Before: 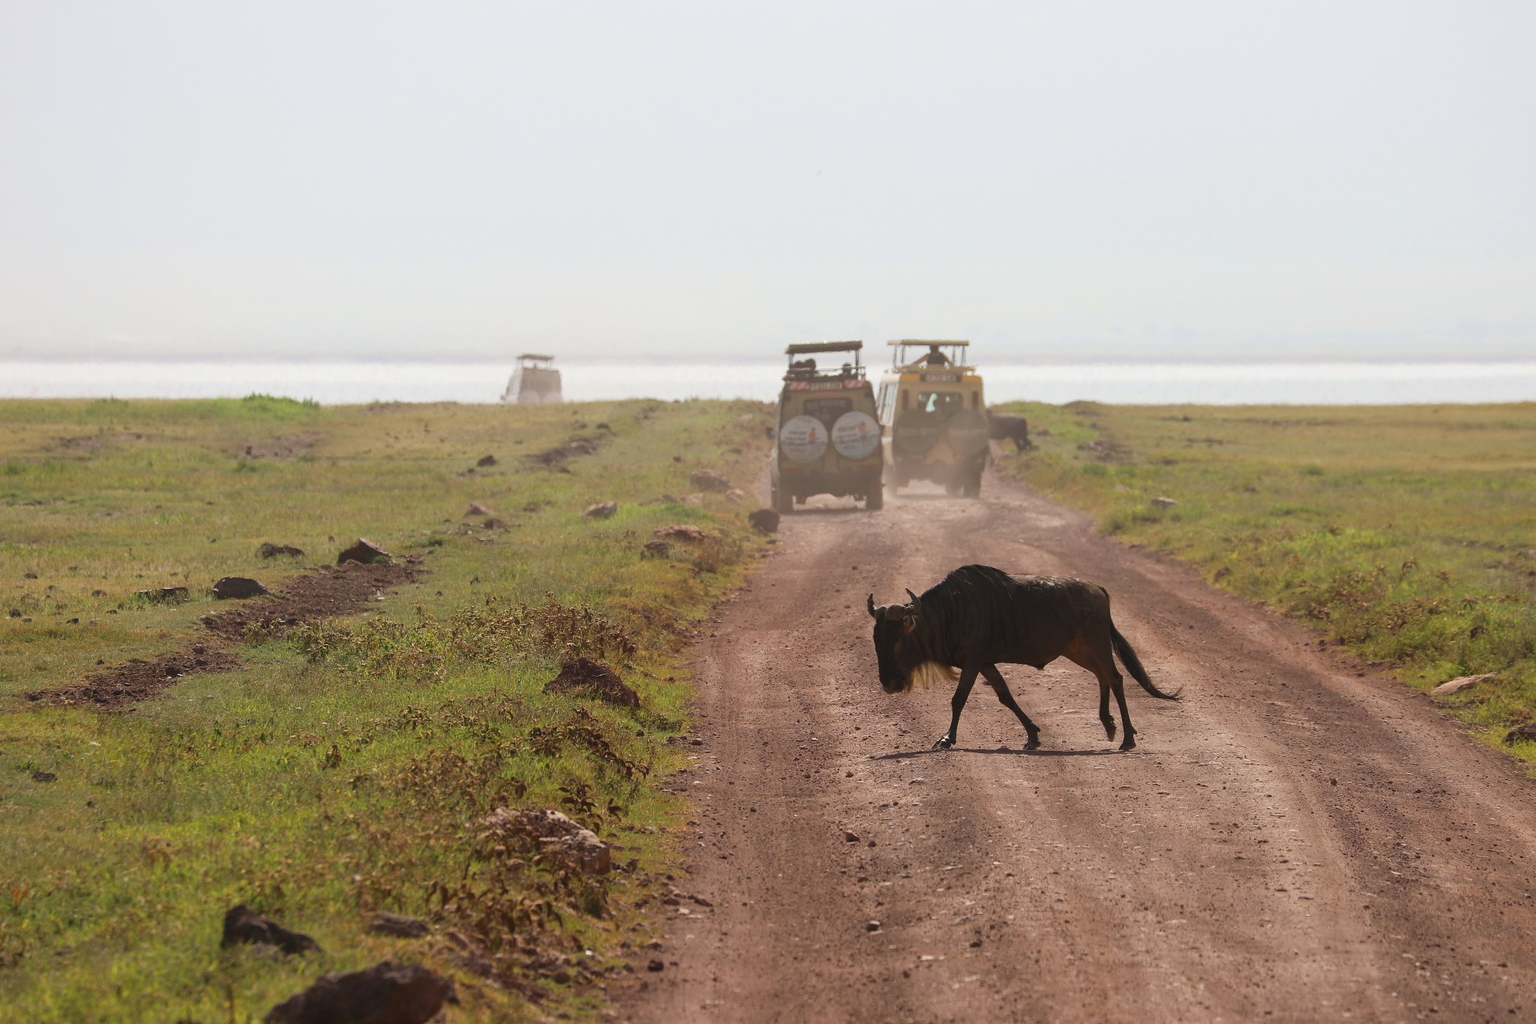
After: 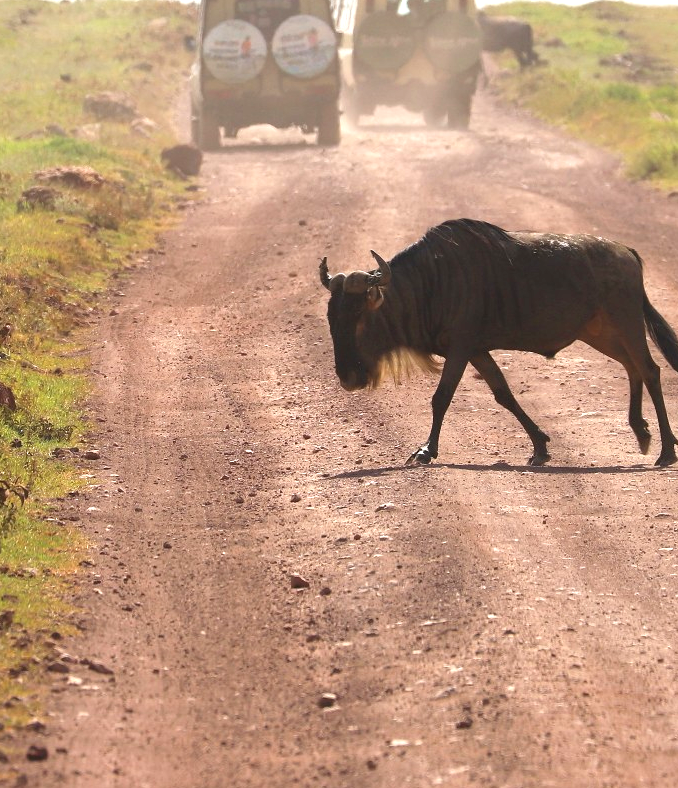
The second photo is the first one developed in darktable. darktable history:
crop: left 40.878%, top 39.176%, right 25.993%, bottom 3.081%
exposure: exposure 1 EV, compensate highlight preservation false
